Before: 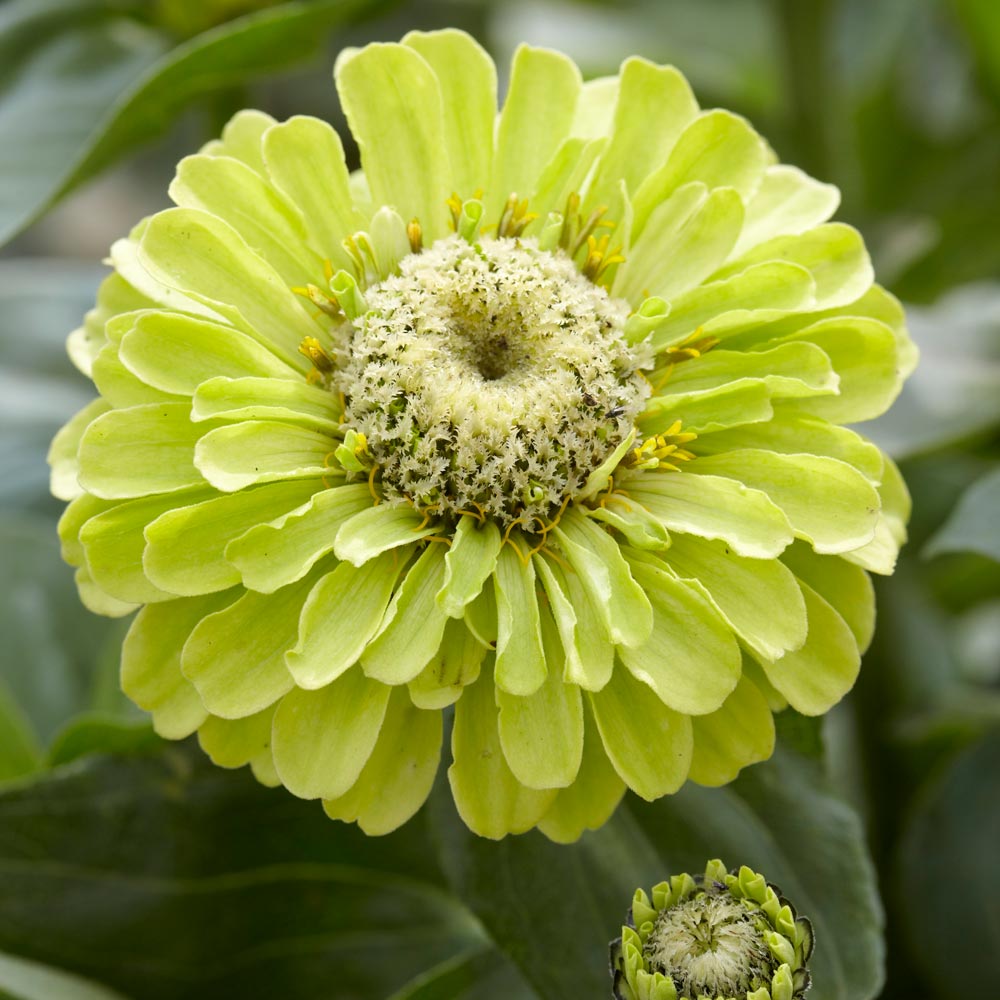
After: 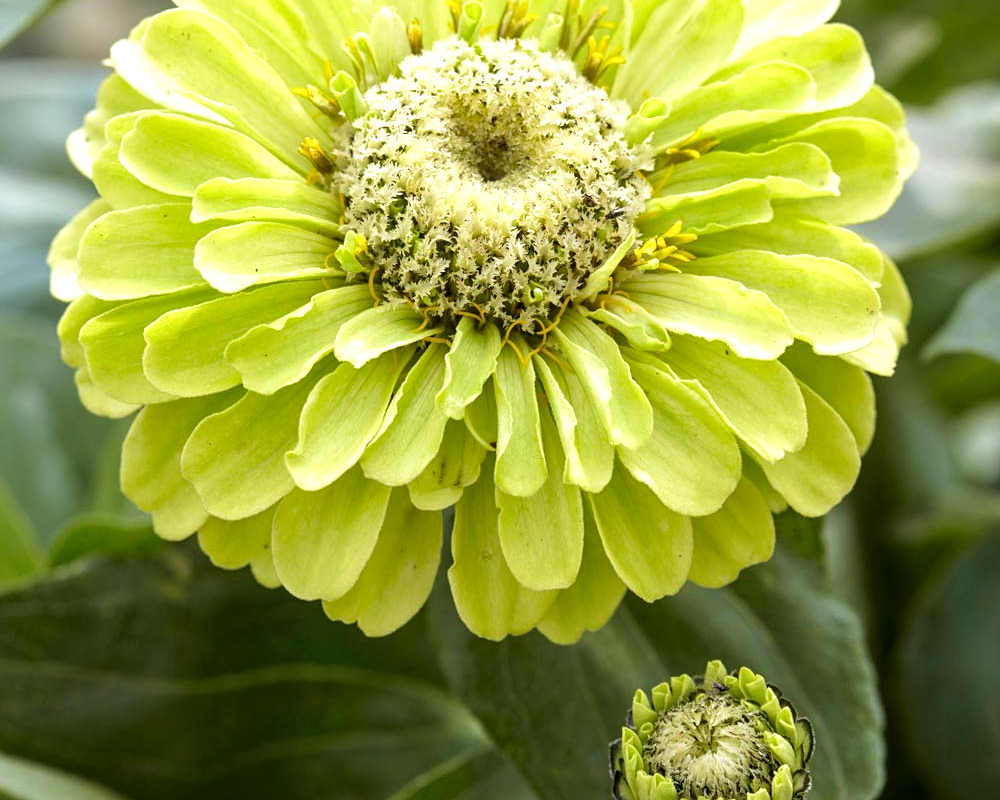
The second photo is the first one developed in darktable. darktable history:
exposure: exposure 0.376 EV, compensate highlight preservation false
sharpen: amount 0.2
crop and rotate: top 19.998%
velvia: on, module defaults
local contrast: on, module defaults
